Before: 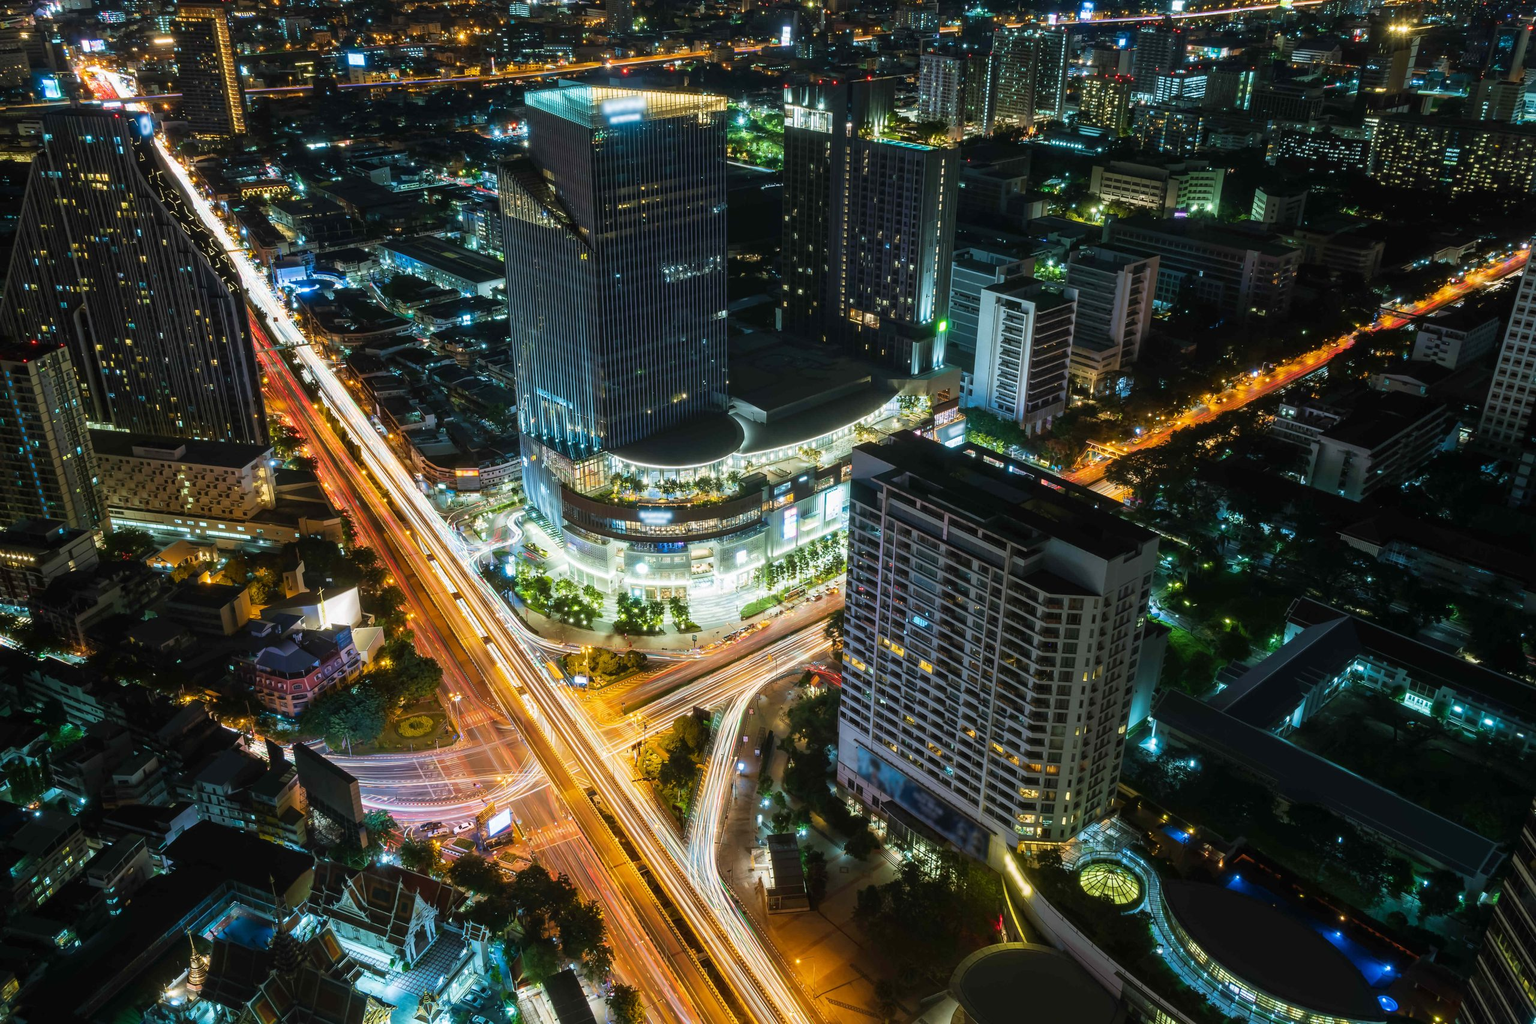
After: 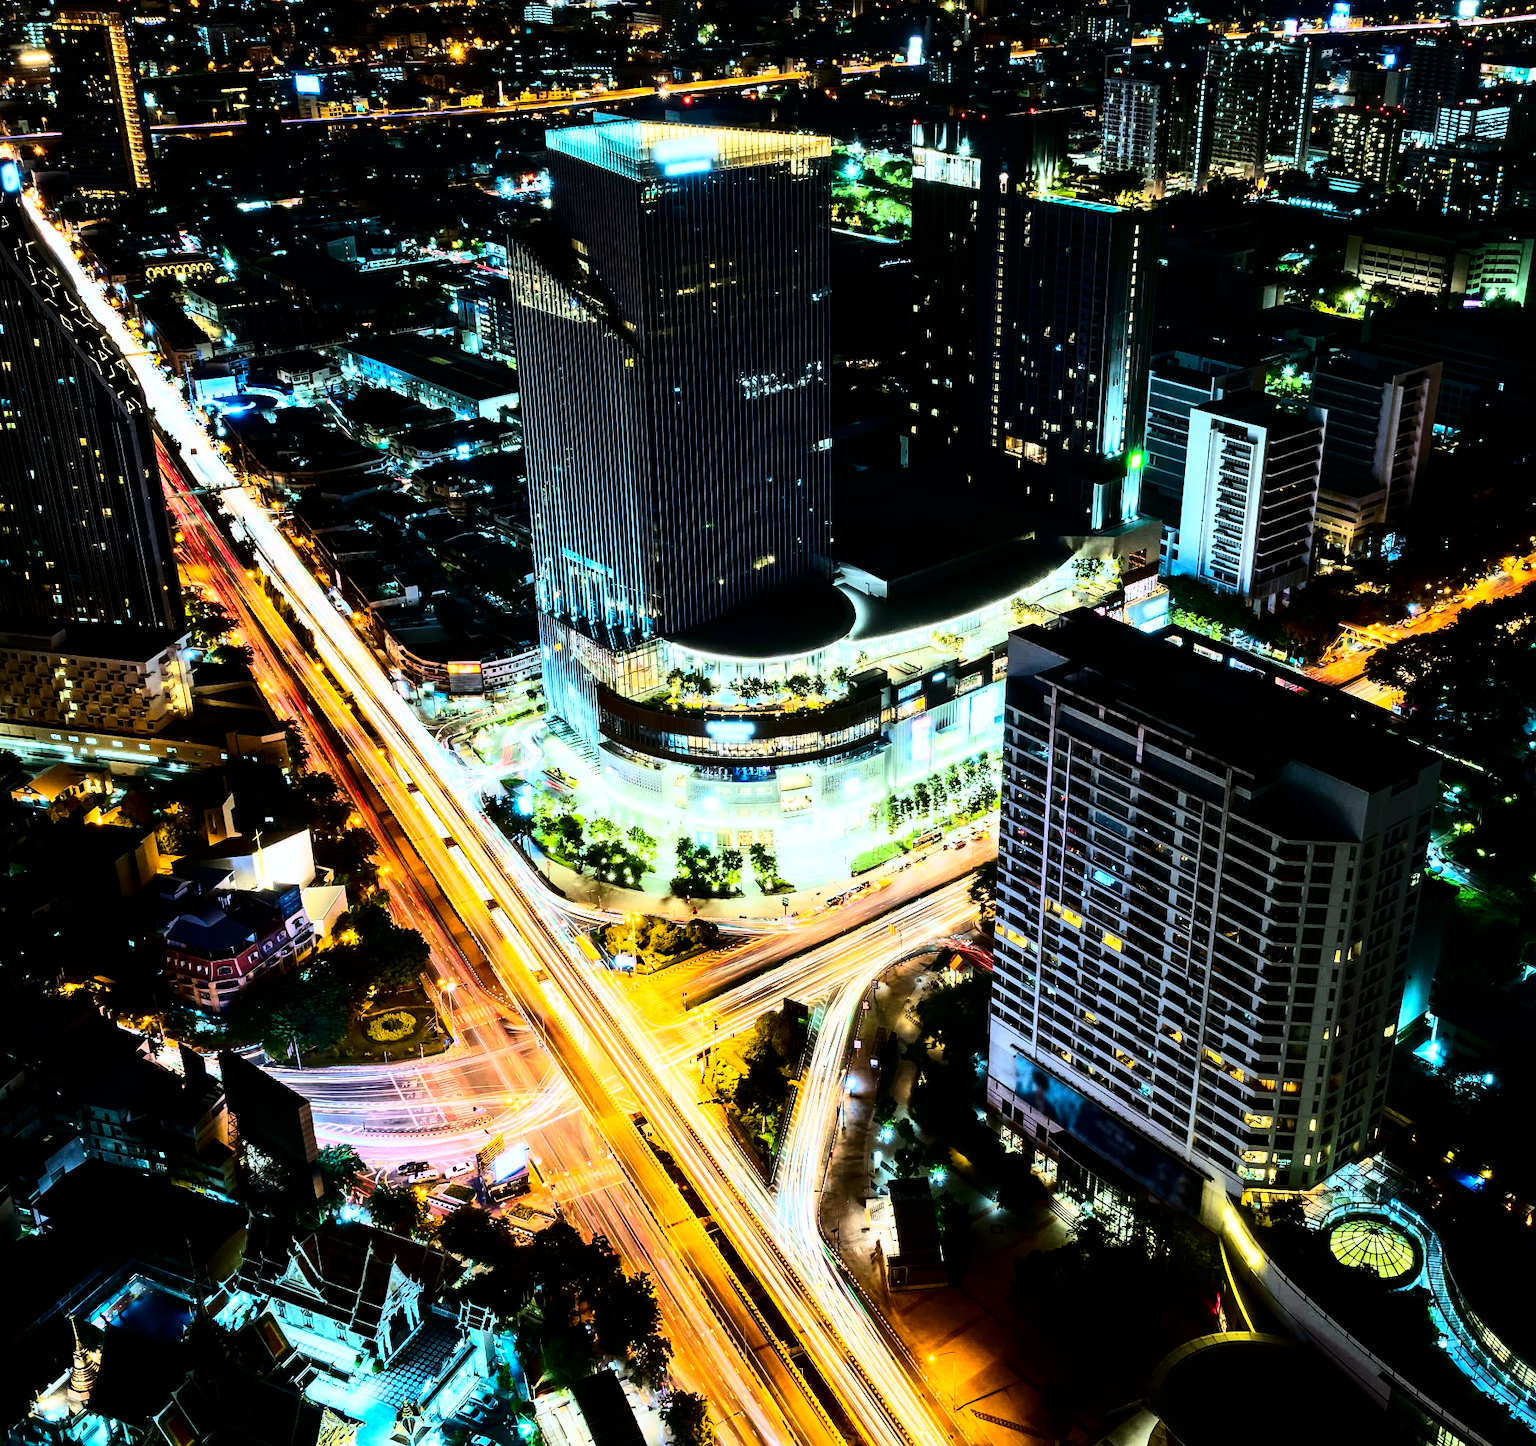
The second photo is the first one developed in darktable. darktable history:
contrast brightness saturation: contrast 0.19, brightness -0.24, saturation 0.11
white balance: red 0.98, blue 1.034
rgb curve: curves: ch0 [(0, 0) (0.21, 0.15) (0.24, 0.21) (0.5, 0.75) (0.75, 0.96) (0.89, 0.99) (1, 1)]; ch1 [(0, 0.02) (0.21, 0.13) (0.25, 0.2) (0.5, 0.67) (0.75, 0.9) (0.89, 0.97) (1, 1)]; ch2 [(0, 0.02) (0.21, 0.13) (0.25, 0.2) (0.5, 0.67) (0.75, 0.9) (0.89, 0.97) (1, 1)], compensate middle gray true
crop and rotate: left 9.061%, right 20.142%
